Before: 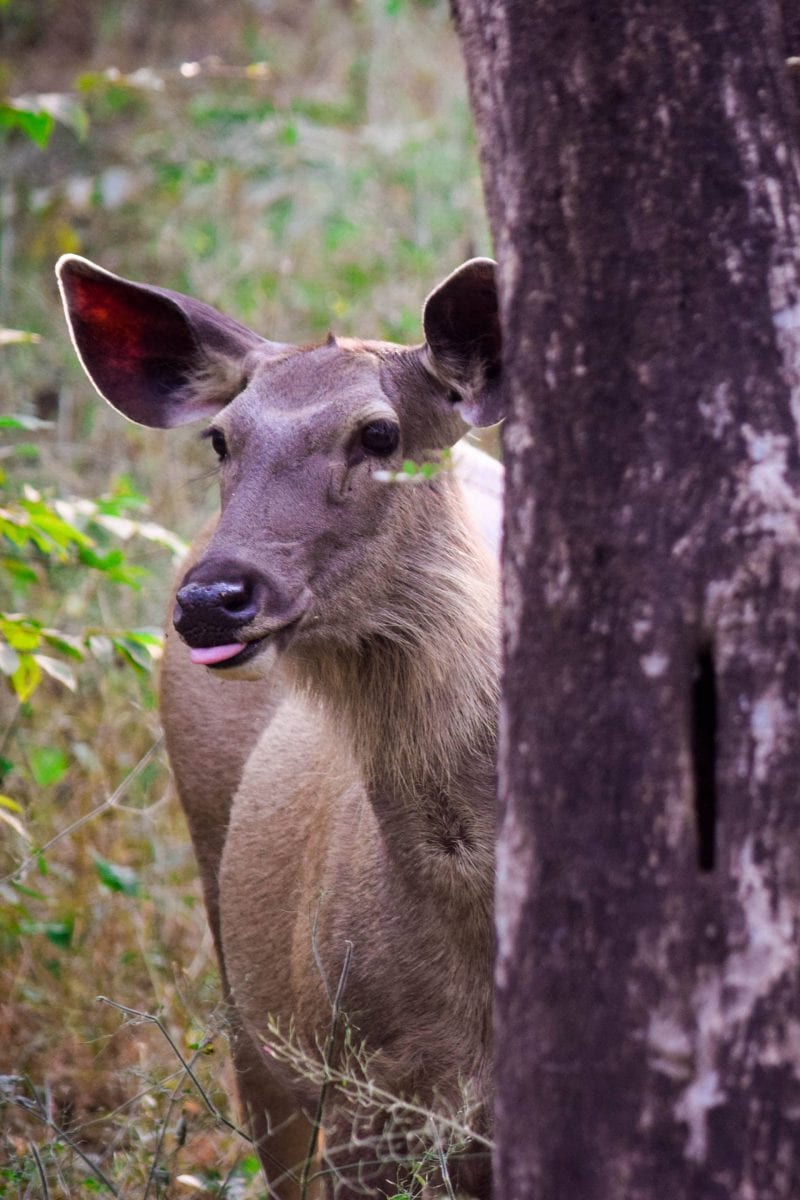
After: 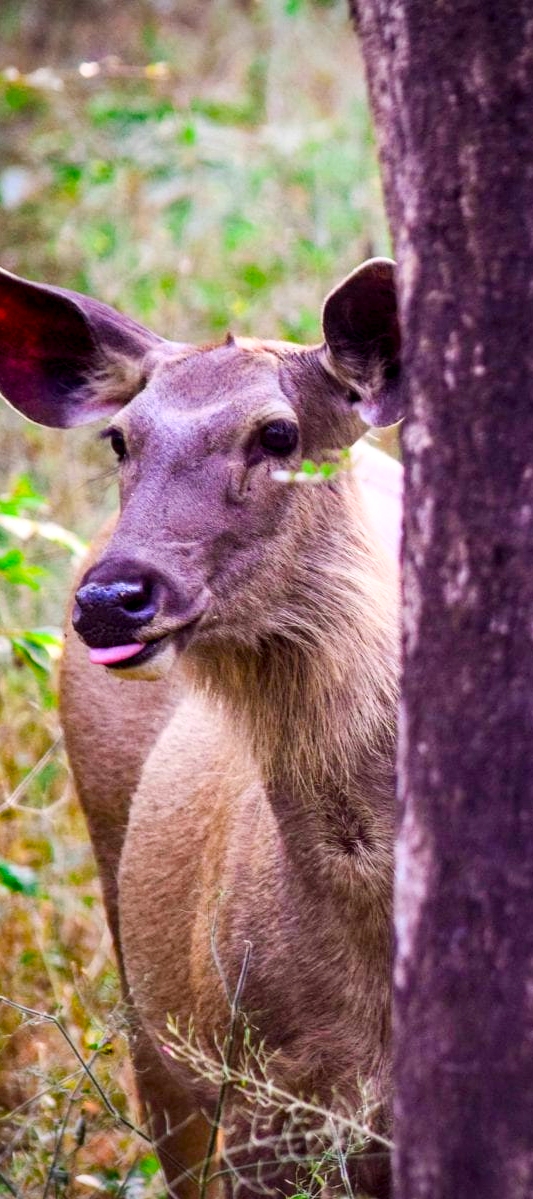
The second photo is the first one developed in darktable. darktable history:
contrast brightness saturation: contrast 0.198, brightness 0.159, saturation 0.225
crop and rotate: left 12.728%, right 20.625%
vignetting: brightness -0.428, saturation -0.2
color balance rgb: perceptual saturation grading › global saturation 25.944%, perceptual saturation grading › highlights -27.96%, perceptual saturation grading › mid-tones 15.146%, perceptual saturation grading › shadows 33.604%, global vibrance 20%
local contrast: shadows 97%, midtone range 0.498
